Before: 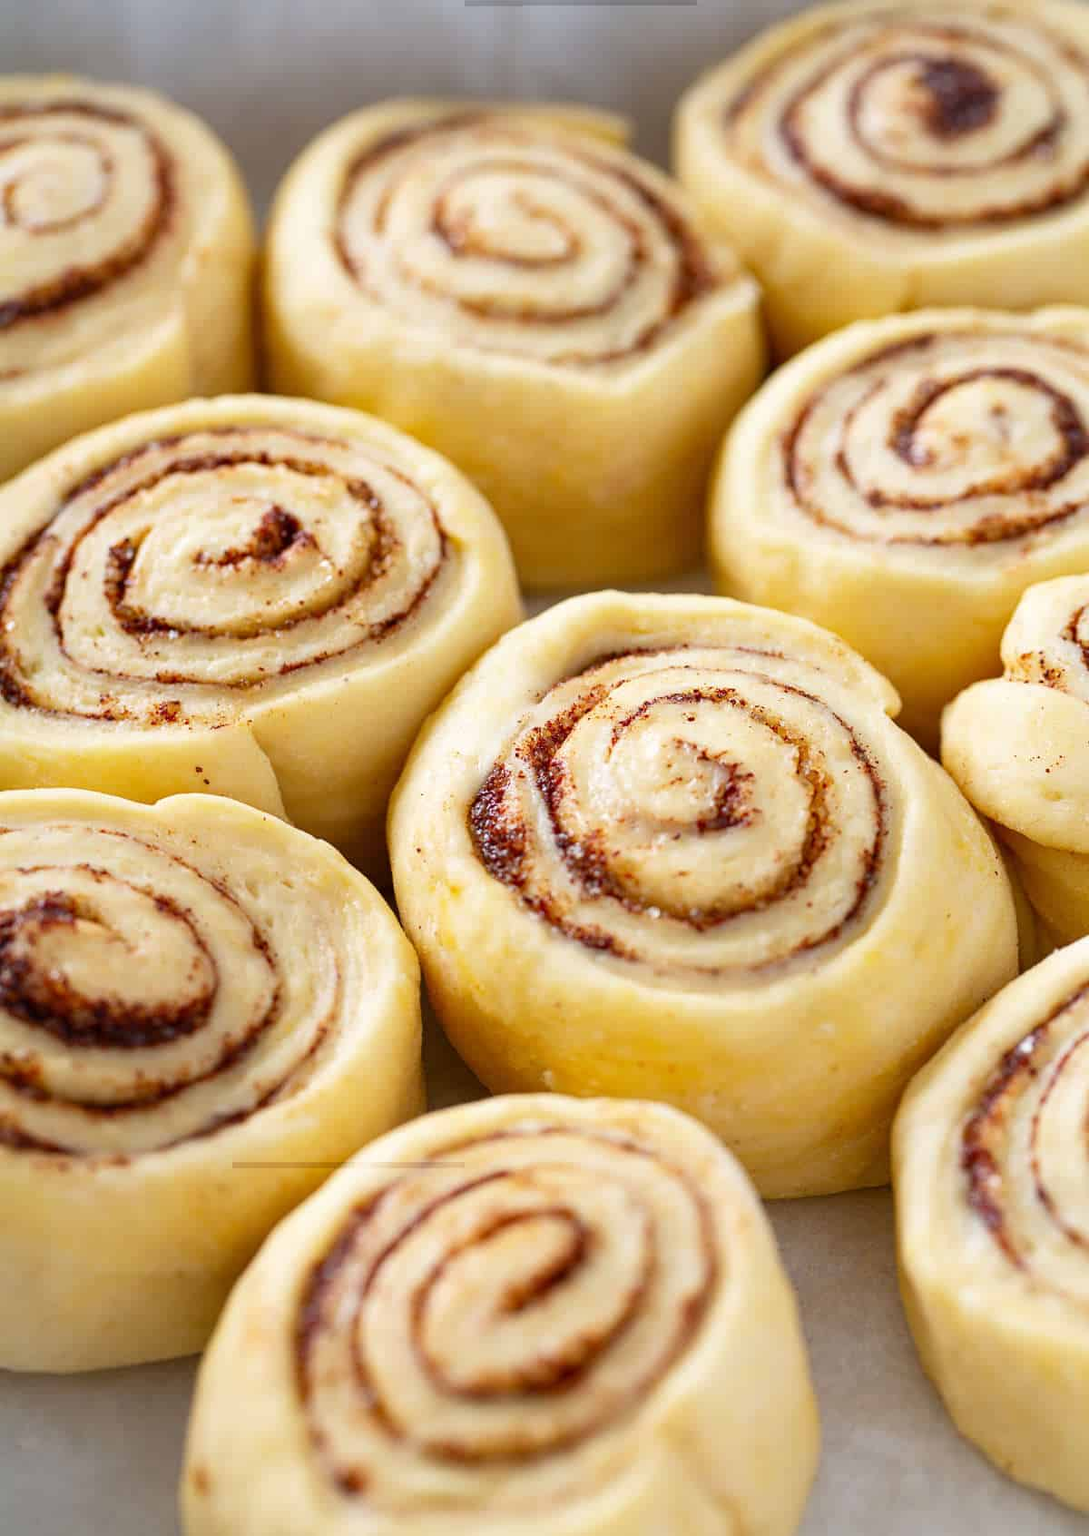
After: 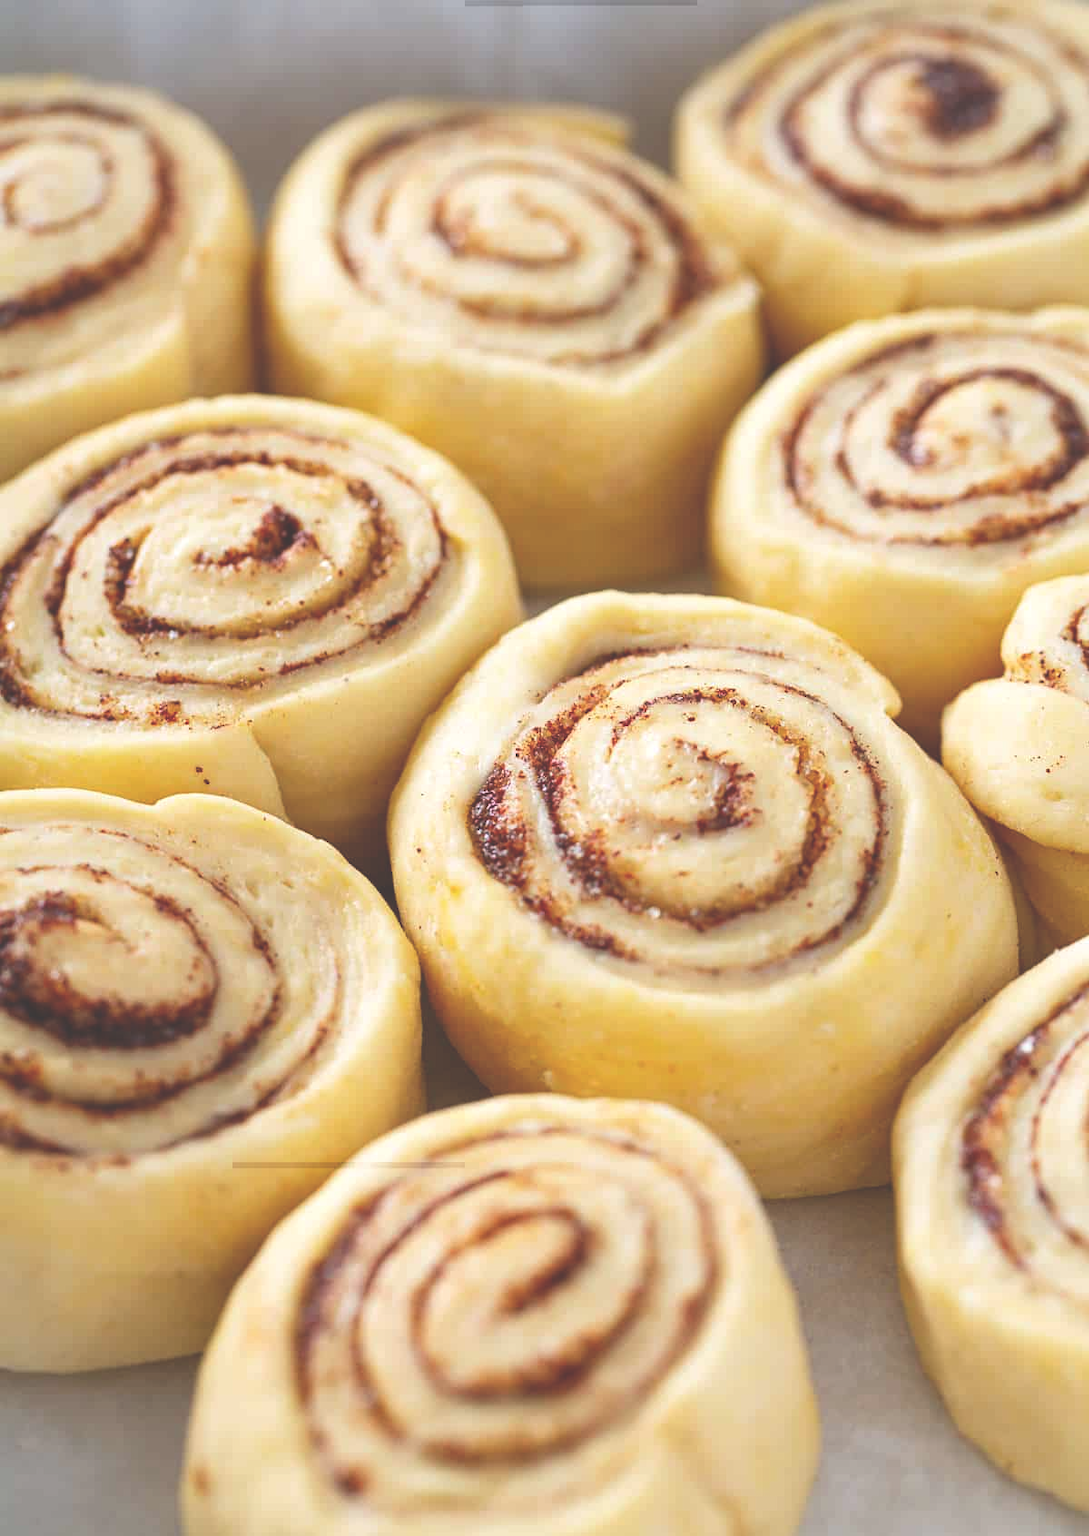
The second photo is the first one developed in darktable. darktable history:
exposure: black level correction -0.039, exposure 0.059 EV, compensate exposure bias true, compensate highlight preservation false
